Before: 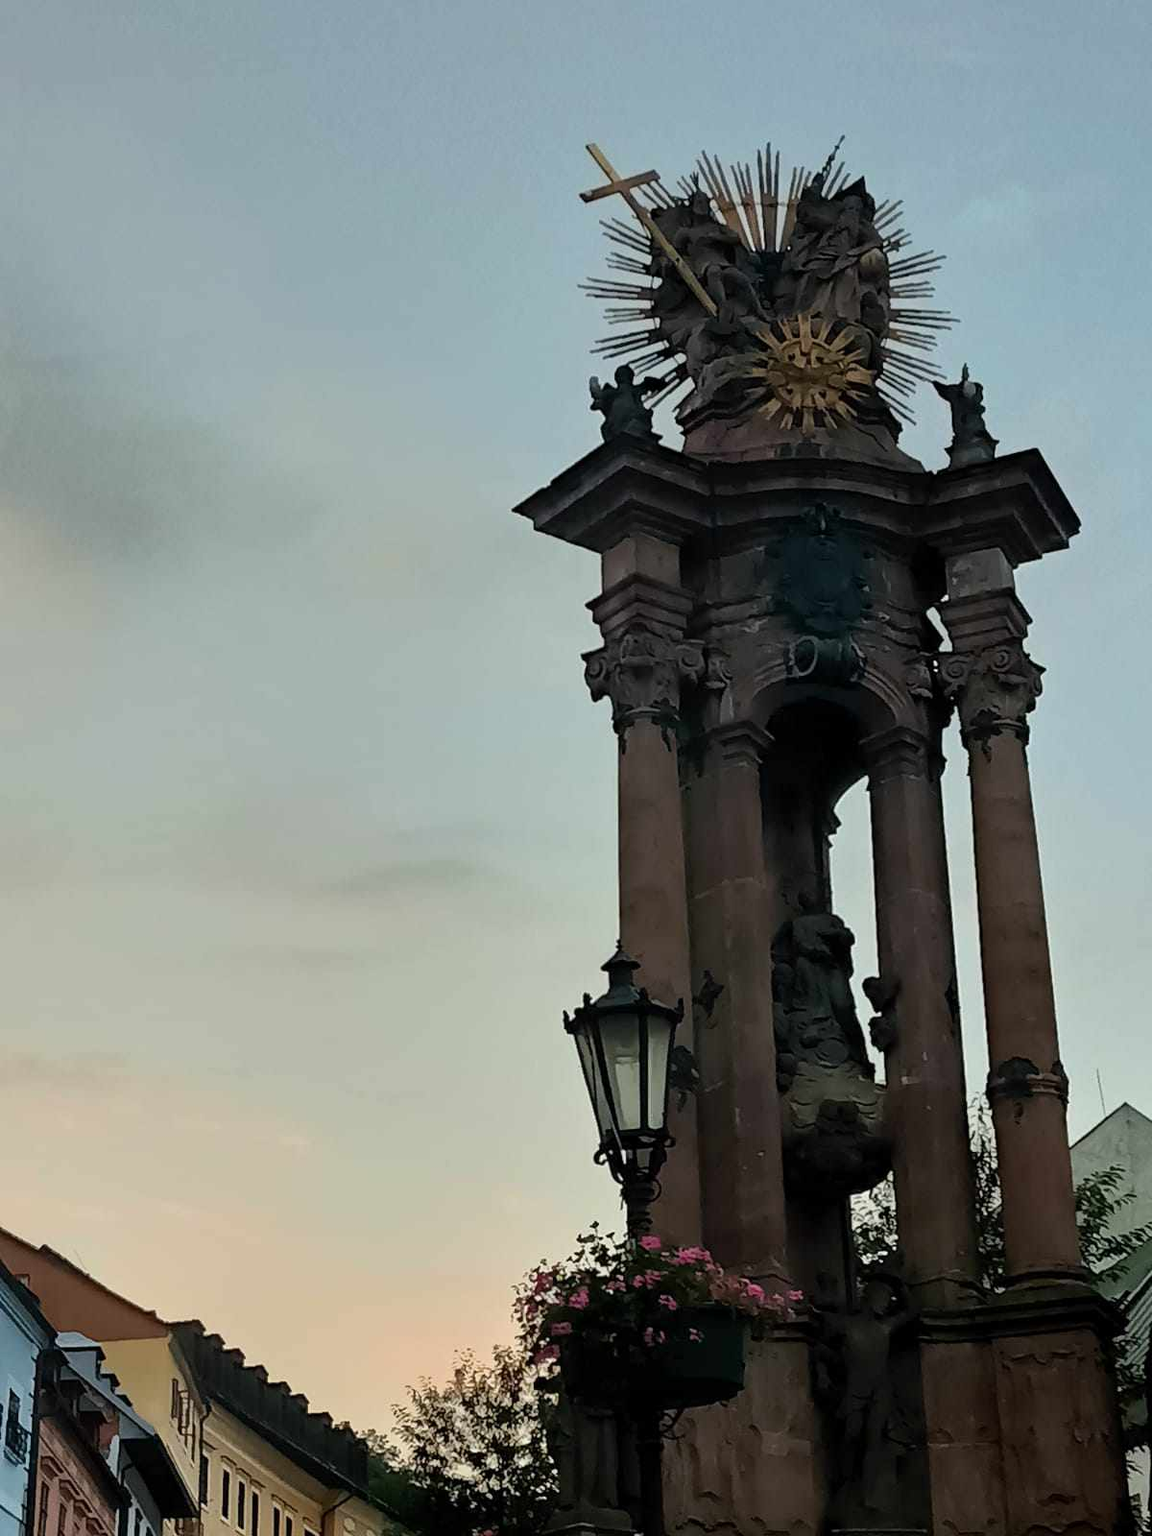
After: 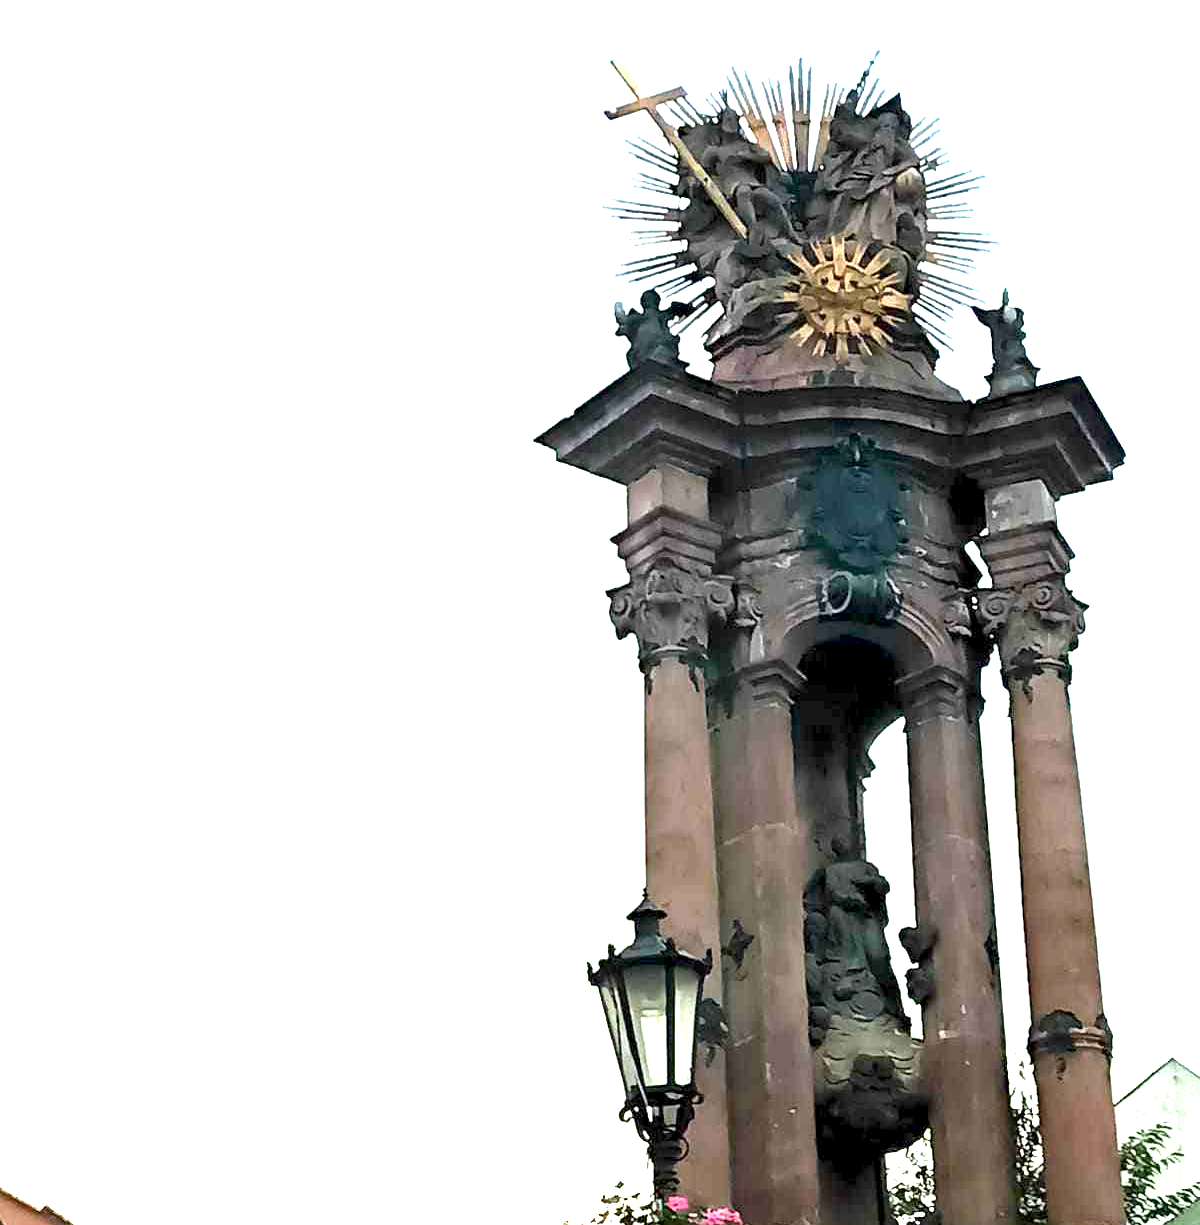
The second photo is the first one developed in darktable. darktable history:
exposure: black level correction 0.001, exposure 2.657 EV, compensate exposure bias true, compensate highlight preservation false
crop: top 5.713%, bottom 17.719%
